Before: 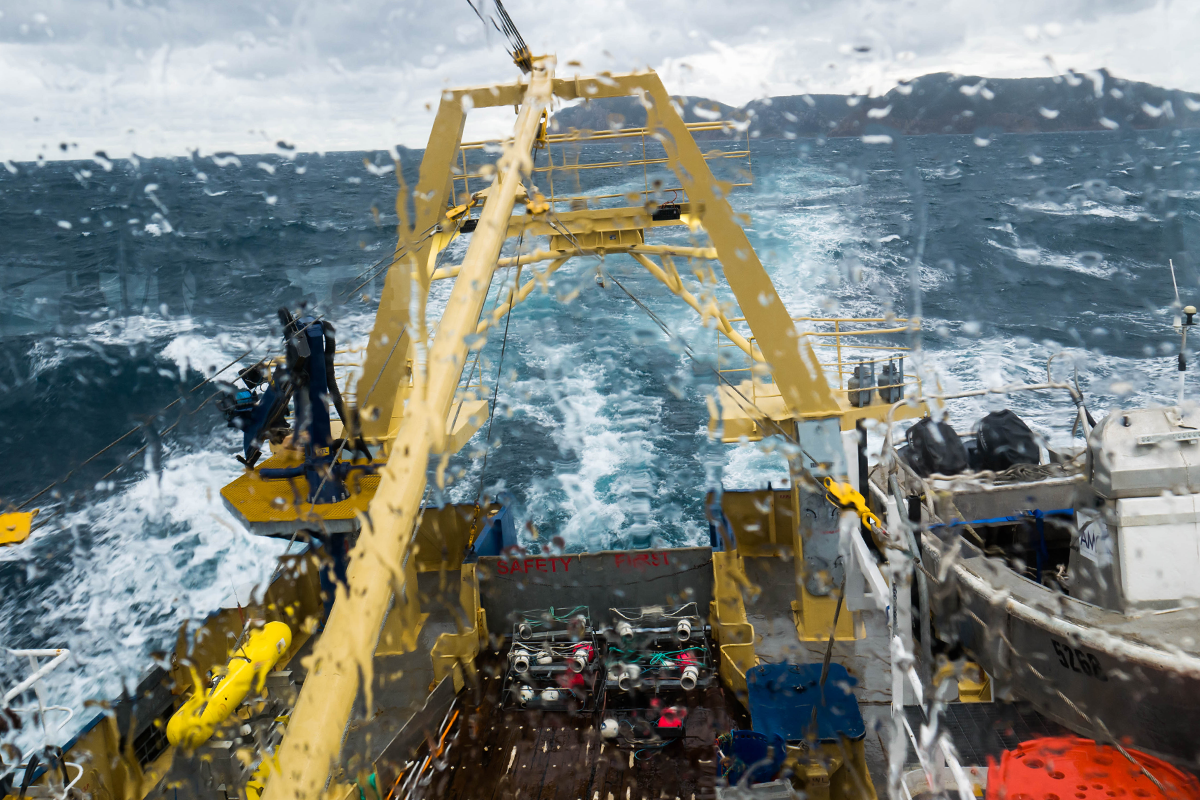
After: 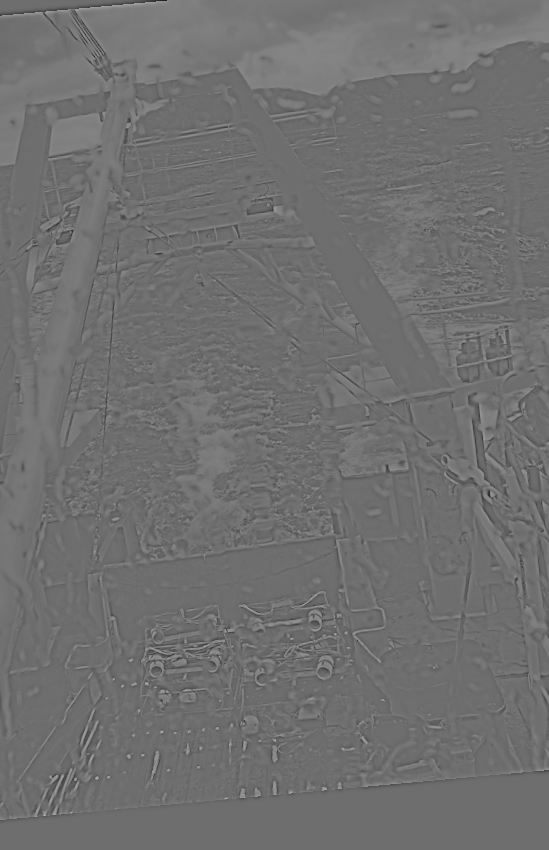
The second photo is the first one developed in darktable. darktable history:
exposure: black level correction 0, exposure 0.7 EV, compensate exposure bias true, compensate highlight preservation false
crop: left 33.452%, top 6.025%, right 23.155%
white balance: red 1.188, blue 1.11
rgb curve: curves: ch0 [(0, 0) (0.175, 0.154) (0.785, 0.663) (1, 1)]
rotate and perspective: rotation -5.2°, automatic cropping off
sigmoid: contrast 1.6, skew -0.2, preserve hue 0%, red attenuation 0.1, red rotation 0.035, green attenuation 0.1, green rotation -0.017, blue attenuation 0.15, blue rotation -0.052, base primaries Rec2020
highpass: sharpness 5.84%, contrast boost 8.44%
